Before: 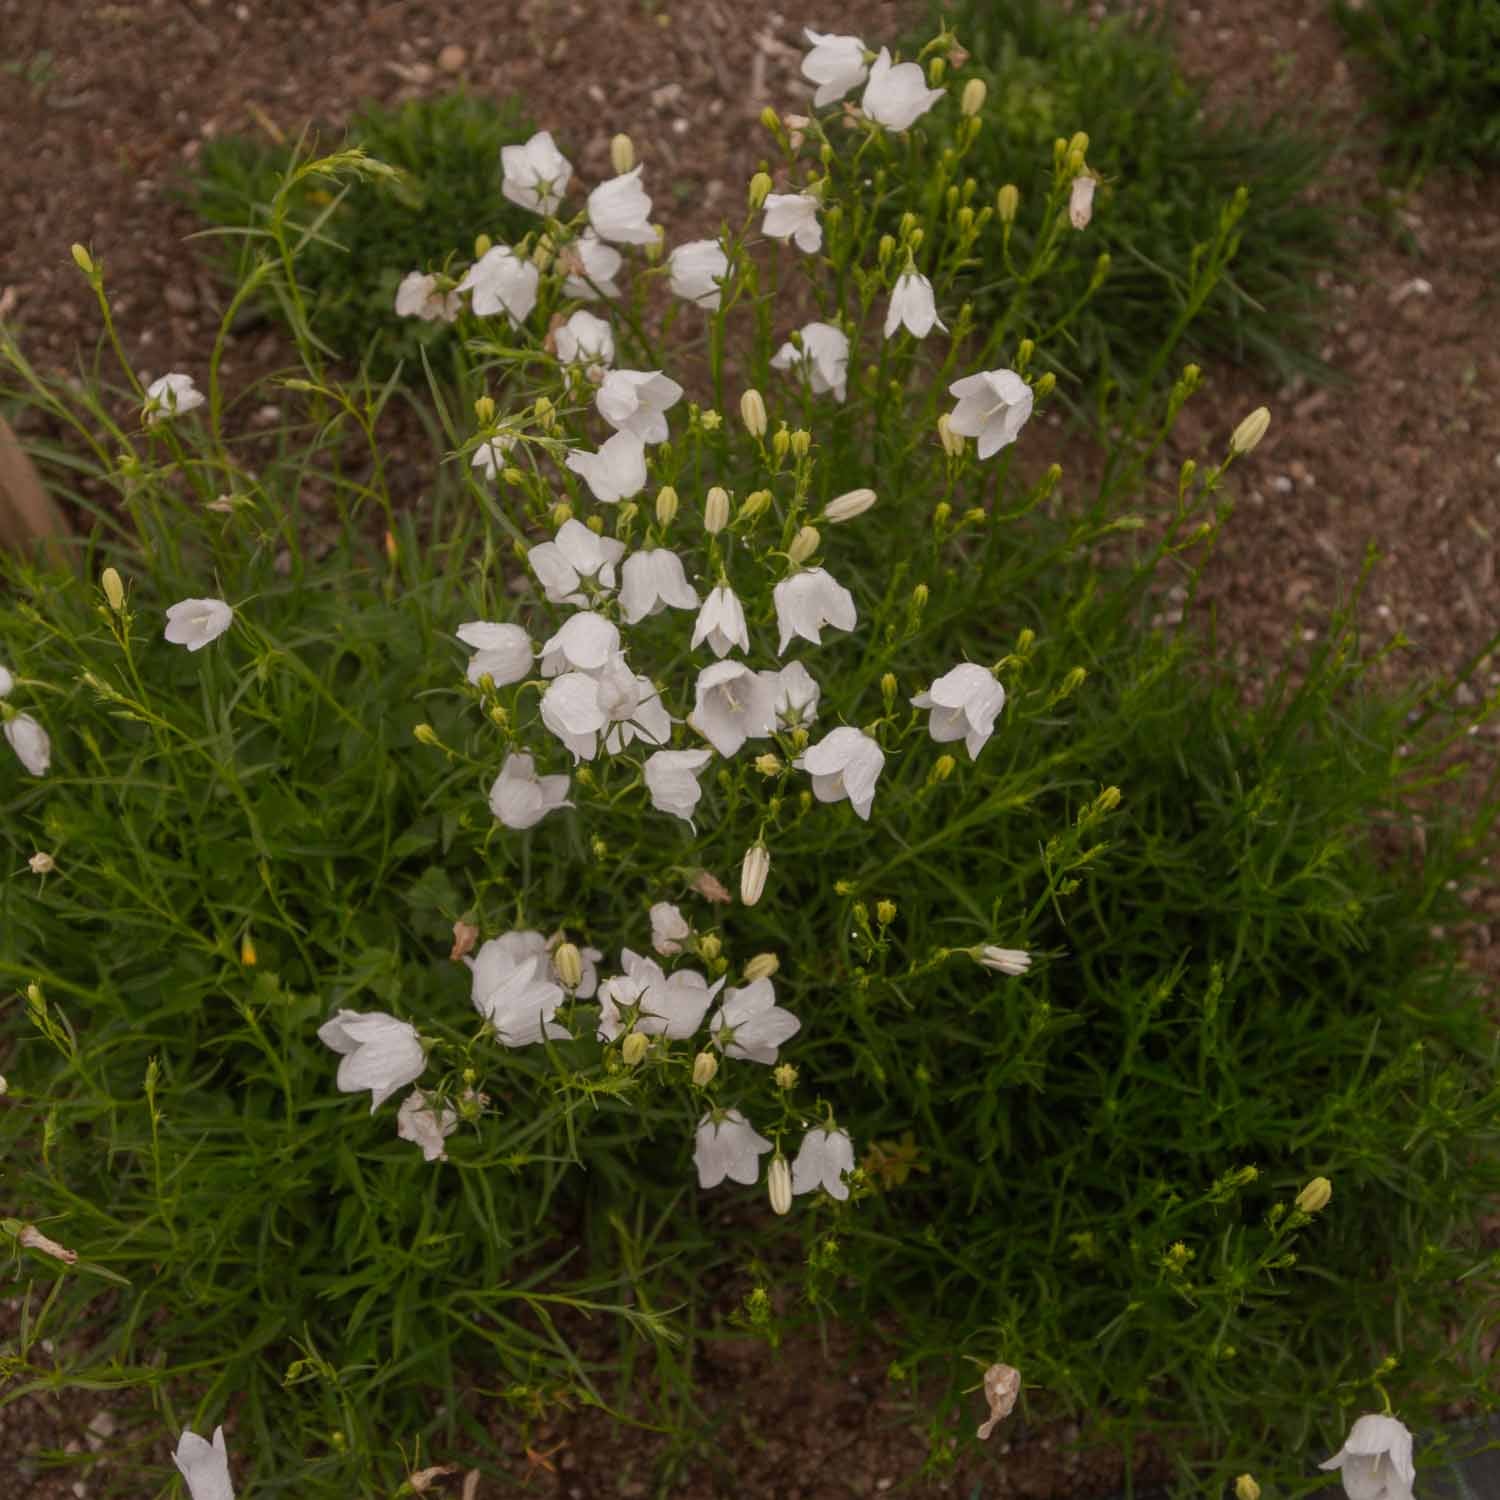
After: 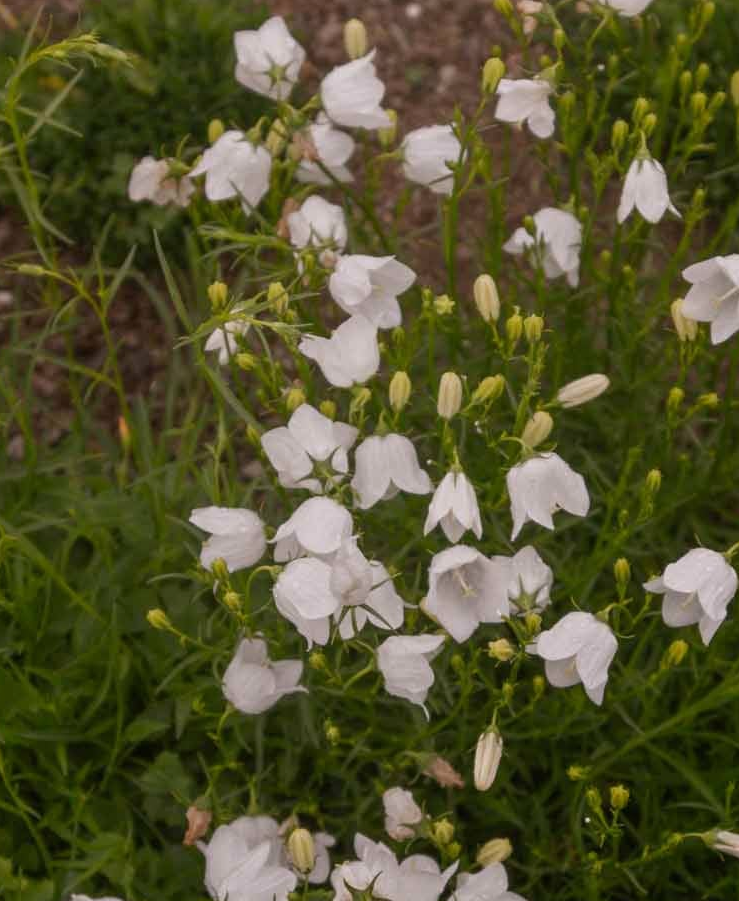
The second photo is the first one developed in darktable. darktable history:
white balance: red 1.009, blue 1.027
crop: left 17.835%, top 7.675%, right 32.881%, bottom 32.213%
